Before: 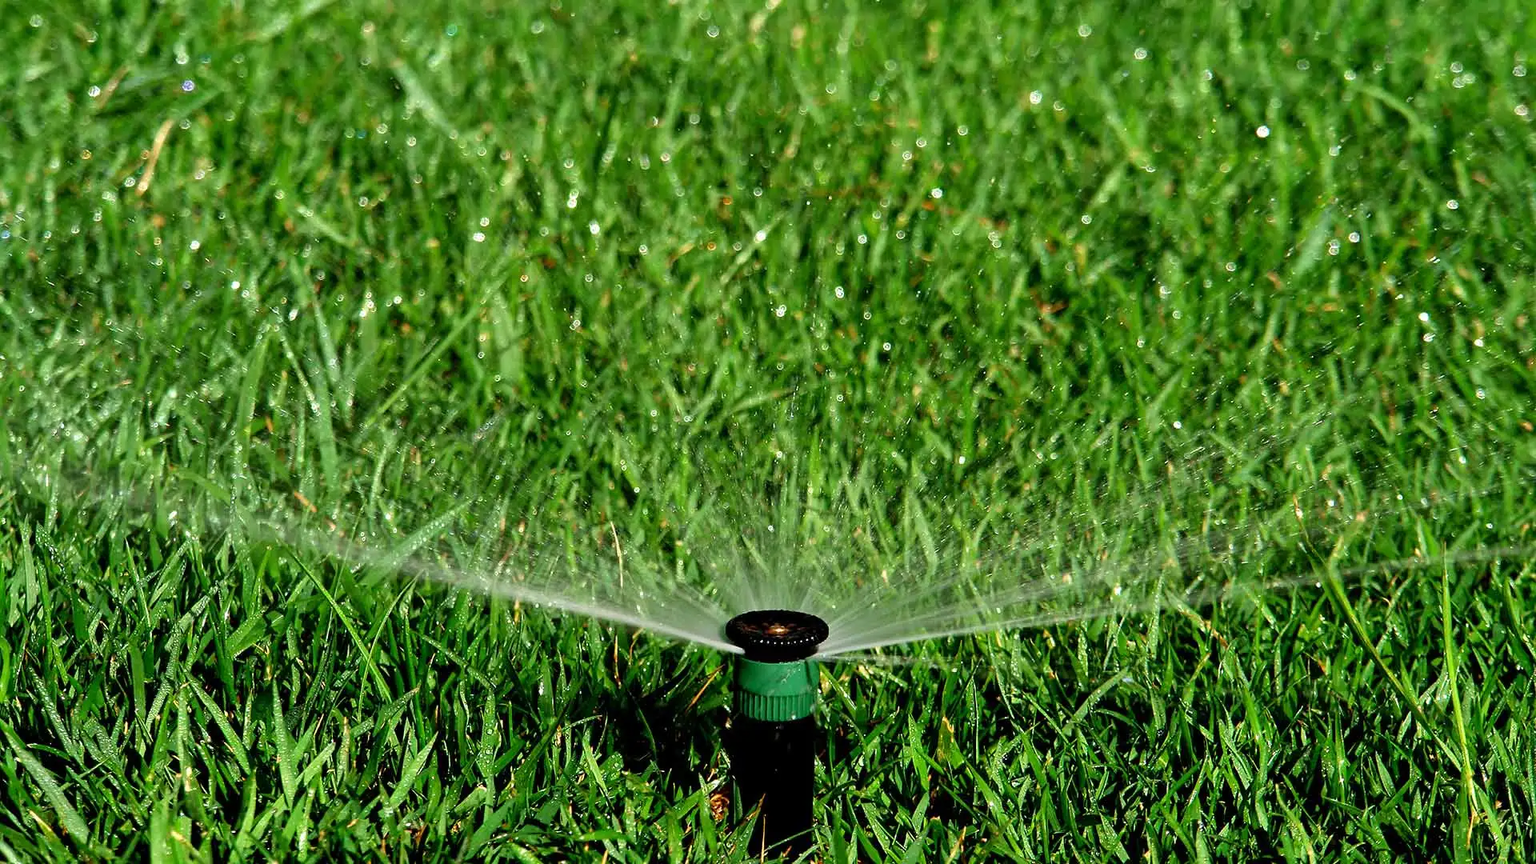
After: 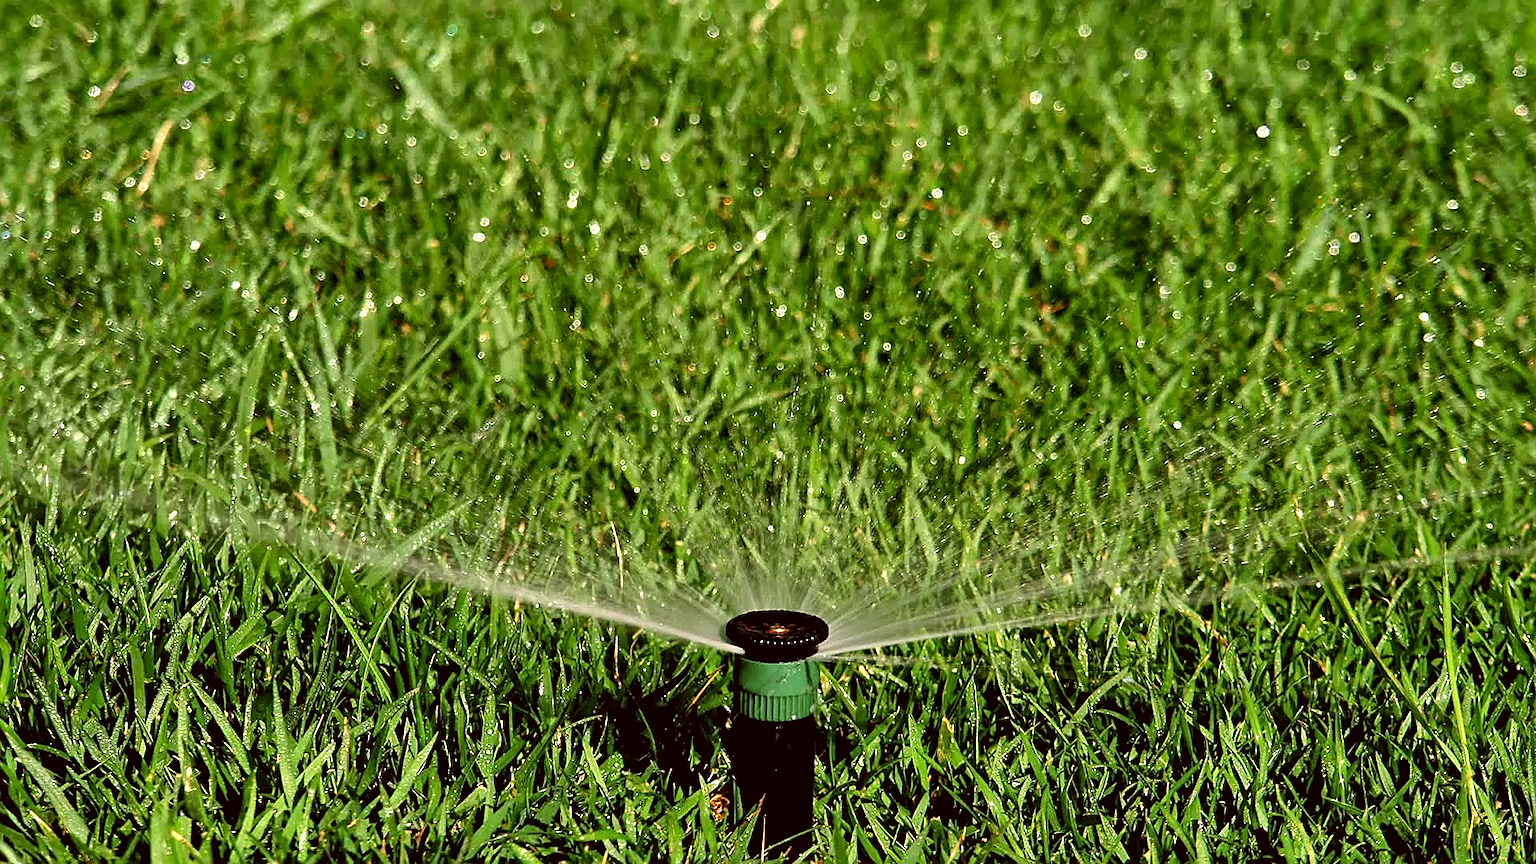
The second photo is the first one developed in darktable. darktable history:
shadows and highlights: low approximation 0.01, soften with gaussian
local contrast: mode bilateral grid, contrast 19, coarseness 50, detail 132%, midtone range 0.2
sharpen: on, module defaults
color correction: highlights a* 6.26, highlights b* 8.18, shadows a* 6.7, shadows b* 6.97, saturation 0.927
